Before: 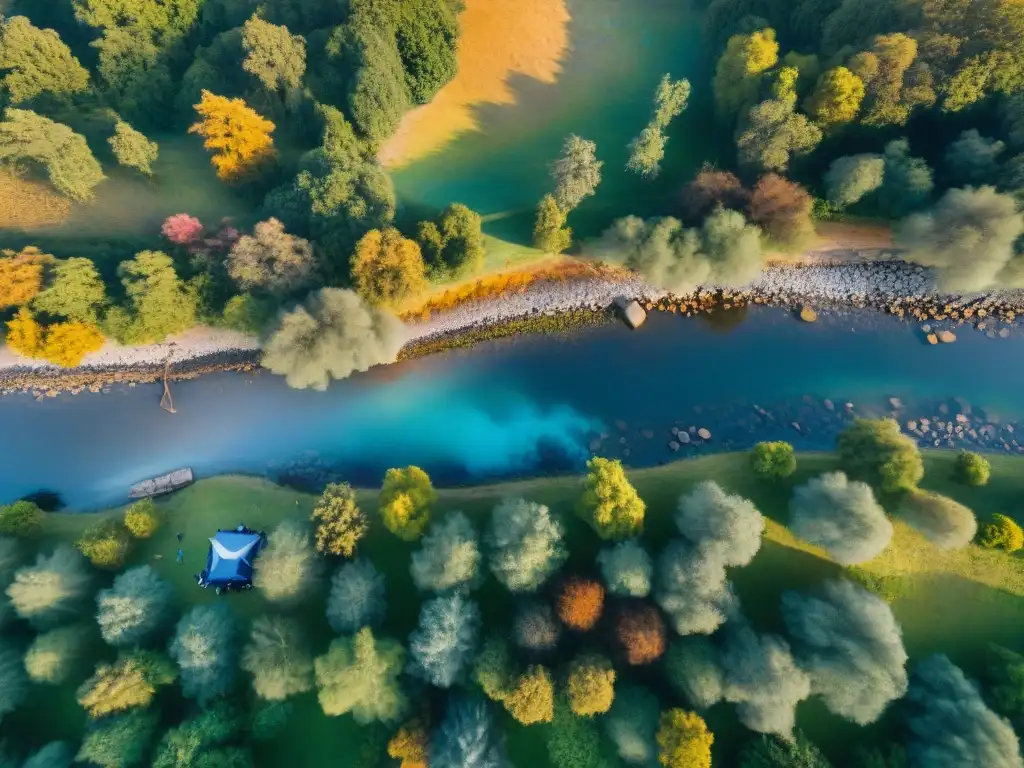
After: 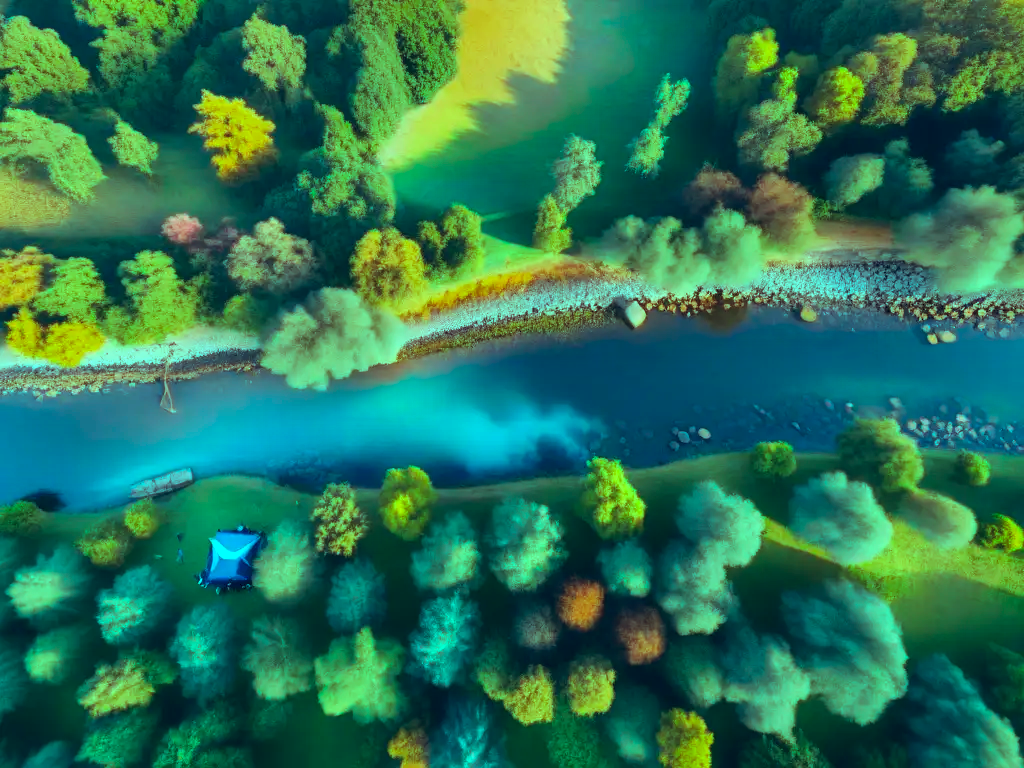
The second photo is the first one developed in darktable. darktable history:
color balance rgb: highlights gain › luminance 20.13%, highlights gain › chroma 13.046%, highlights gain › hue 173.48°, global offset › chroma 0.1%, global offset › hue 249.84°, perceptual saturation grading › global saturation 5.034%, global vibrance 20%
